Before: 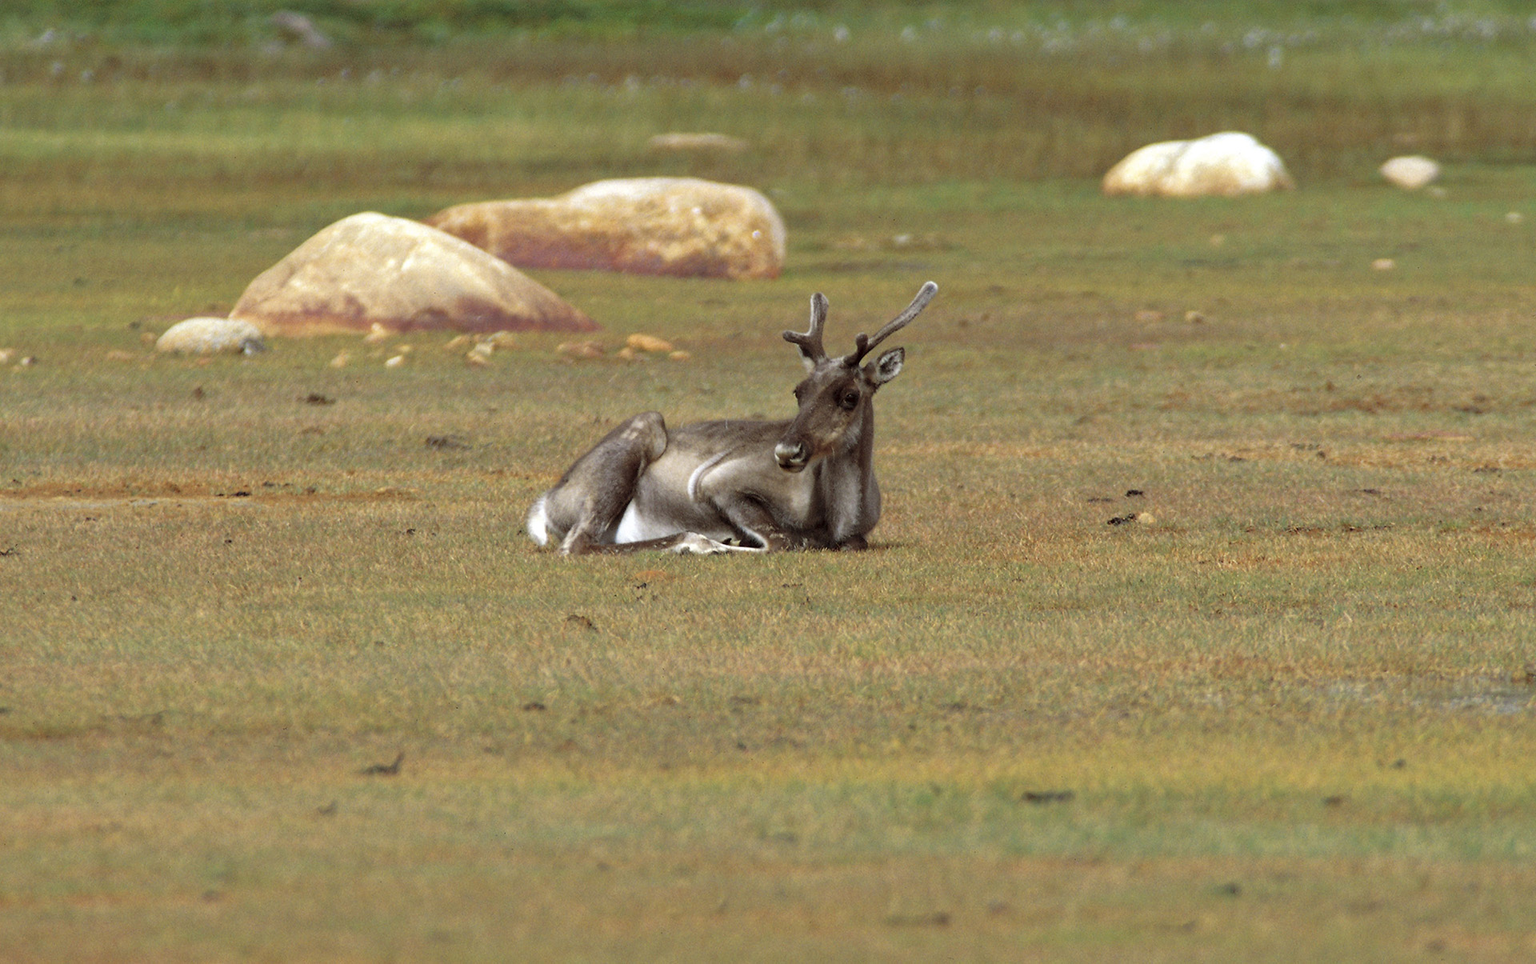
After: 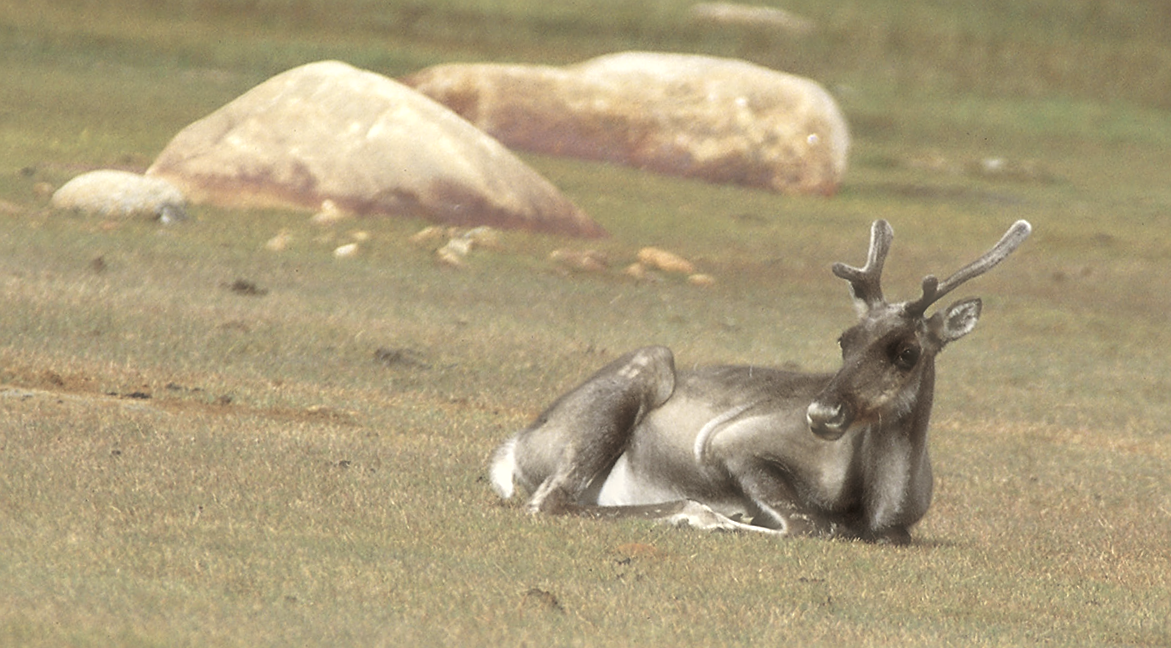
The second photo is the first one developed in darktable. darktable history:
haze removal: strength -0.889, distance 0.223, compatibility mode true, adaptive false
sharpen: on, module defaults
crop and rotate: angle -5.94°, left 2.028%, top 6.936%, right 27.198%, bottom 30.626%
local contrast: detail 130%
color zones: mix -138%
